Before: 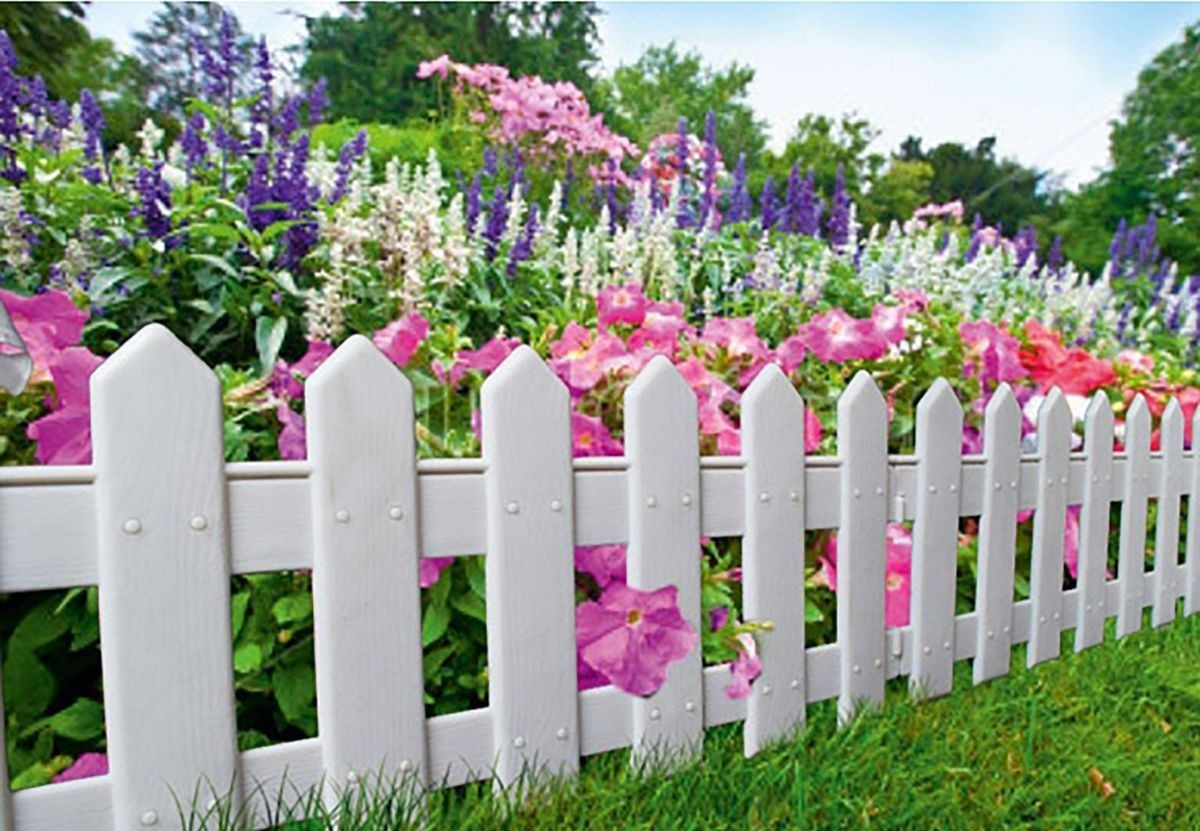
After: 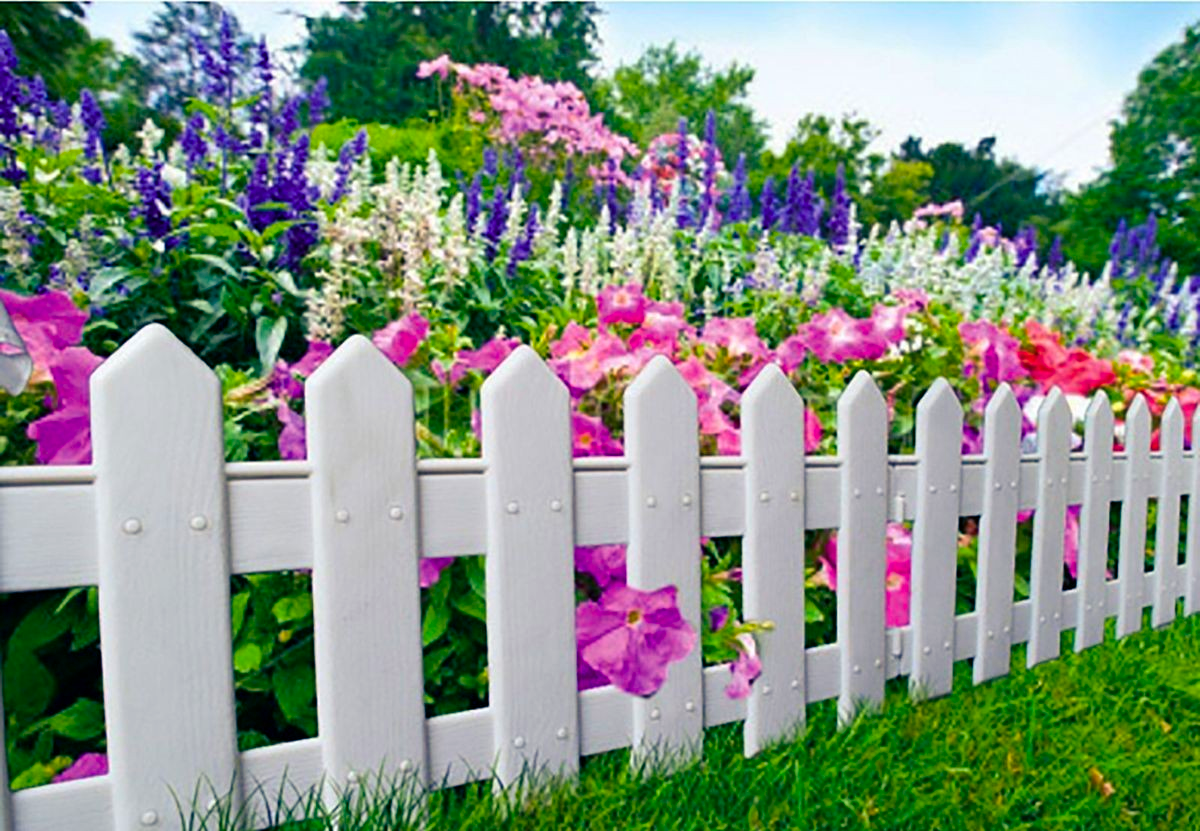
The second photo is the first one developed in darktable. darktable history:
color balance rgb: shadows lift › luminance -40.849%, shadows lift › chroma 13.801%, shadows lift › hue 257.93°, power › chroma 0.225%, power › hue 61.04°, perceptual saturation grading › global saturation 30.513%
